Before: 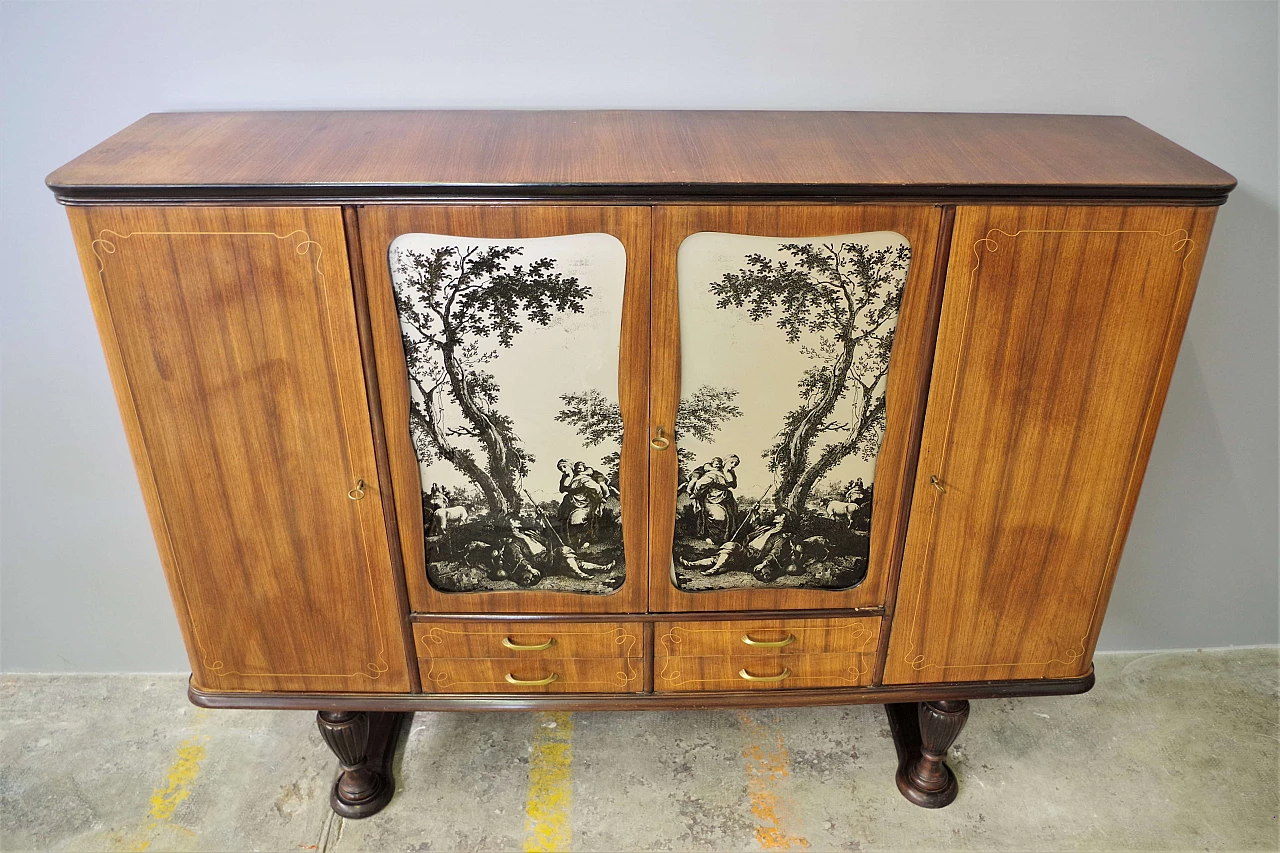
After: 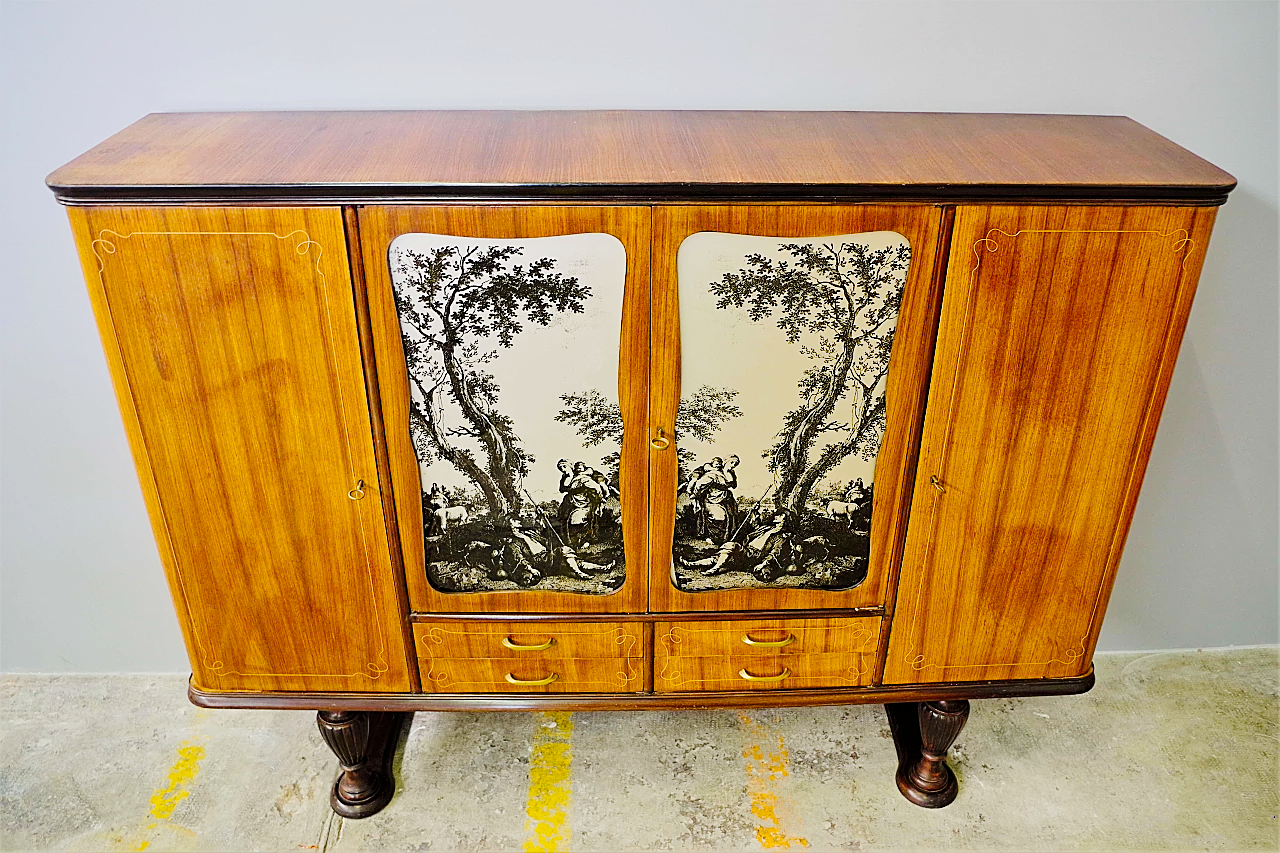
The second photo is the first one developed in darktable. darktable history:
sharpen: on, module defaults
color balance rgb: linear chroma grading › global chroma 14.535%, perceptual saturation grading › global saturation 25.749%
tone curve: curves: ch0 [(0, 0) (0.049, 0.01) (0.154, 0.081) (0.491, 0.56) (0.739, 0.794) (0.992, 0.937)]; ch1 [(0, 0) (0.172, 0.123) (0.317, 0.272) (0.401, 0.422) (0.499, 0.497) (0.531, 0.54) (0.615, 0.603) (0.741, 0.783) (1, 1)]; ch2 [(0, 0) (0.411, 0.424) (0.462, 0.464) (0.502, 0.489) (0.544, 0.551) (0.686, 0.638) (1, 1)], preserve colors none
